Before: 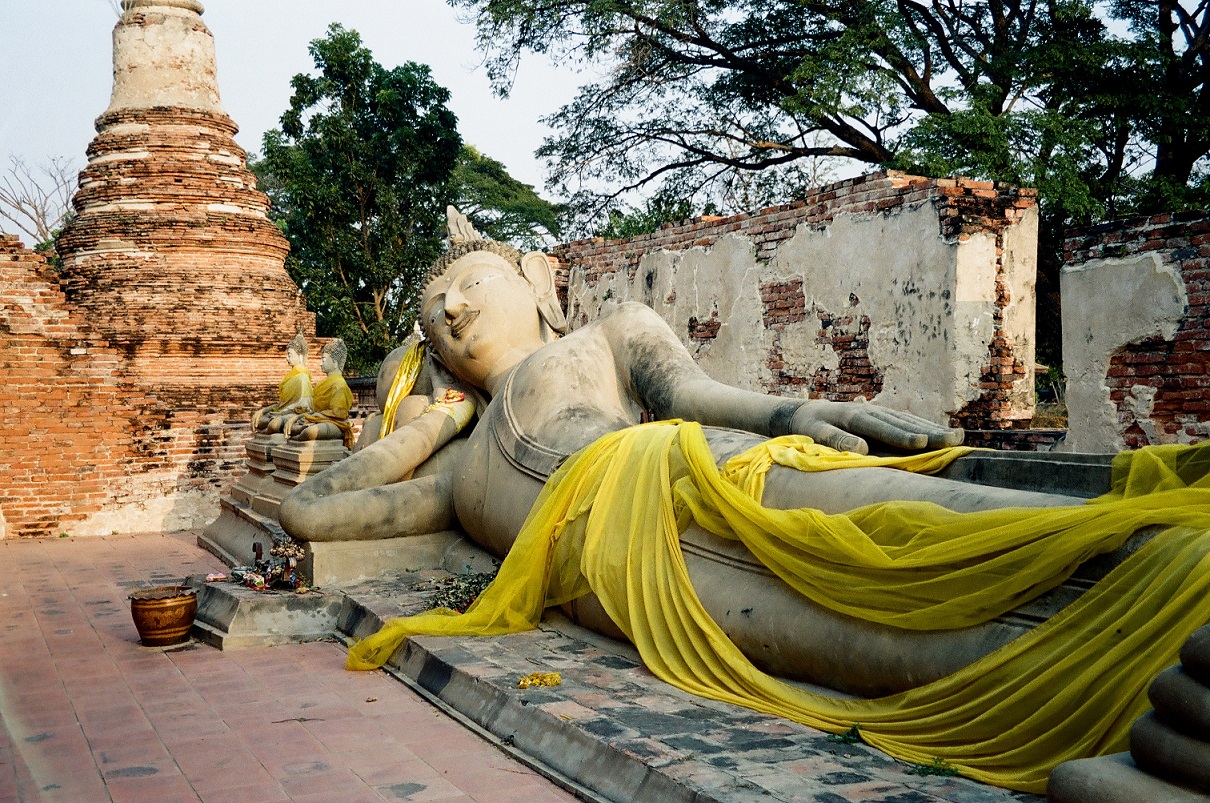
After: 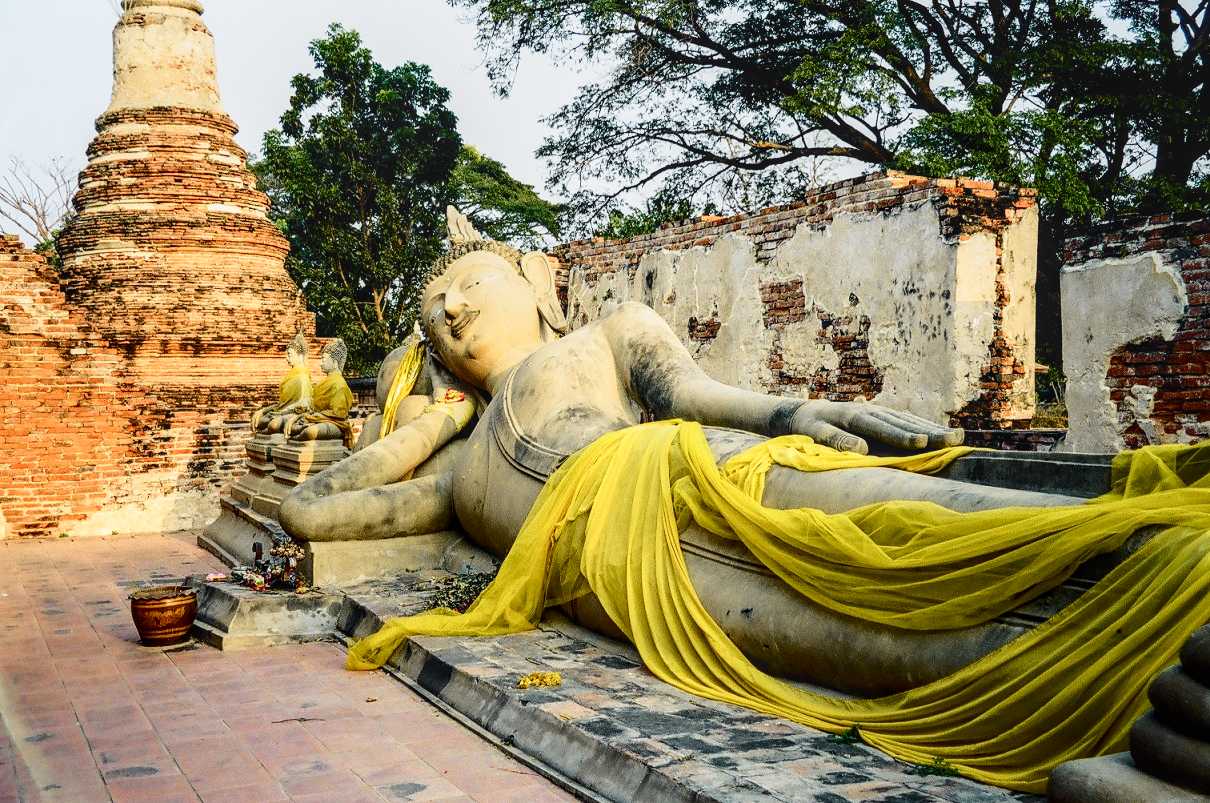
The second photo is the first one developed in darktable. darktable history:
tone curve: curves: ch0 [(0, 0.028) (0.037, 0.05) (0.123, 0.114) (0.19, 0.176) (0.269, 0.27) (0.48, 0.57) (0.595, 0.695) (0.718, 0.823) (0.855, 0.913) (1, 0.982)]; ch1 [(0, 0) (0.243, 0.245) (0.422, 0.415) (0.493, 0.495) (0.508, 0.506) (0.536, 0.538) (0.569, 0.58) (0.611, 0.644) (0.769, 0.807) (1, 1)]; ch2 [(0, 0) (0.249, 0.216) (0.349, 0.321) (0.424, 0.442) (0.476, 0.483) (0.498, 0.499) (0.517, 0.519) (0.532, 0.547) (0.569, 0.608) (0.614, 0.661) (0.706, 0.75) (0.808, 0.809) (0.991, 0.968)], color space Lab, independent channels, preserve colors none
local contrast: on, module defaults
